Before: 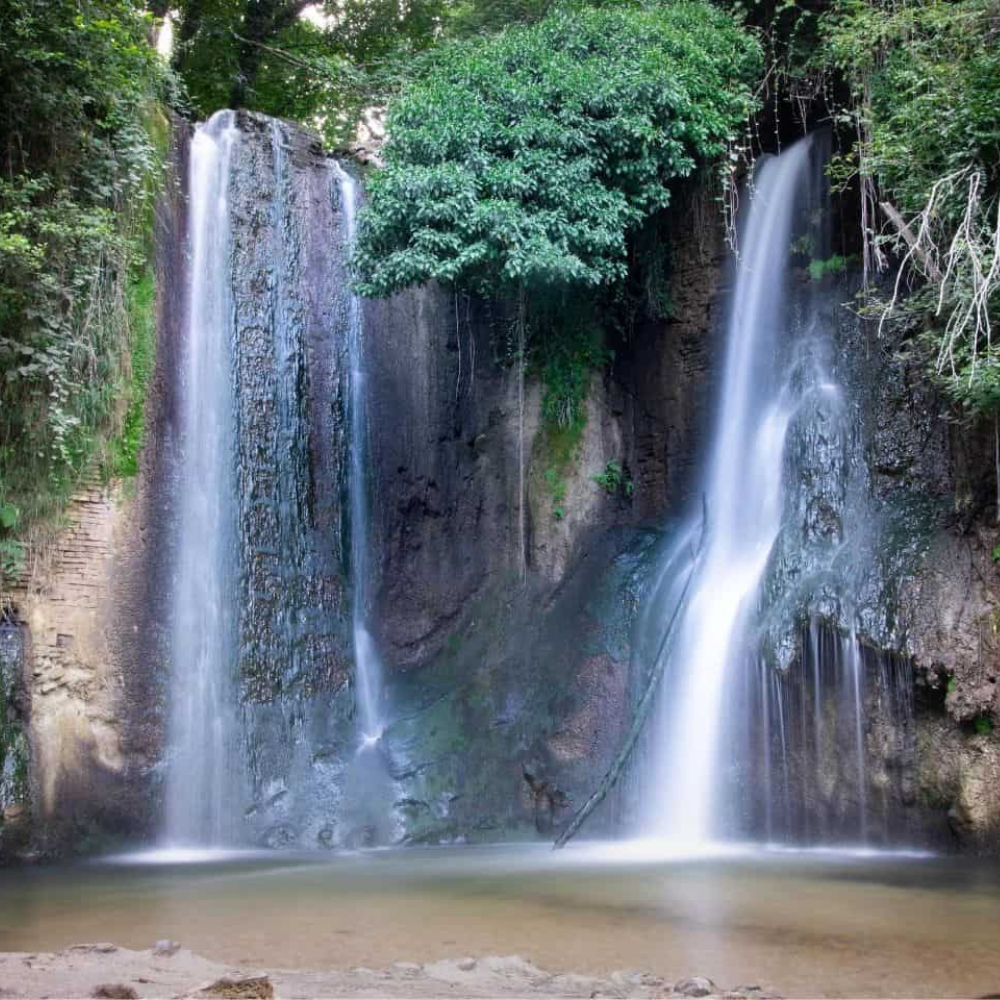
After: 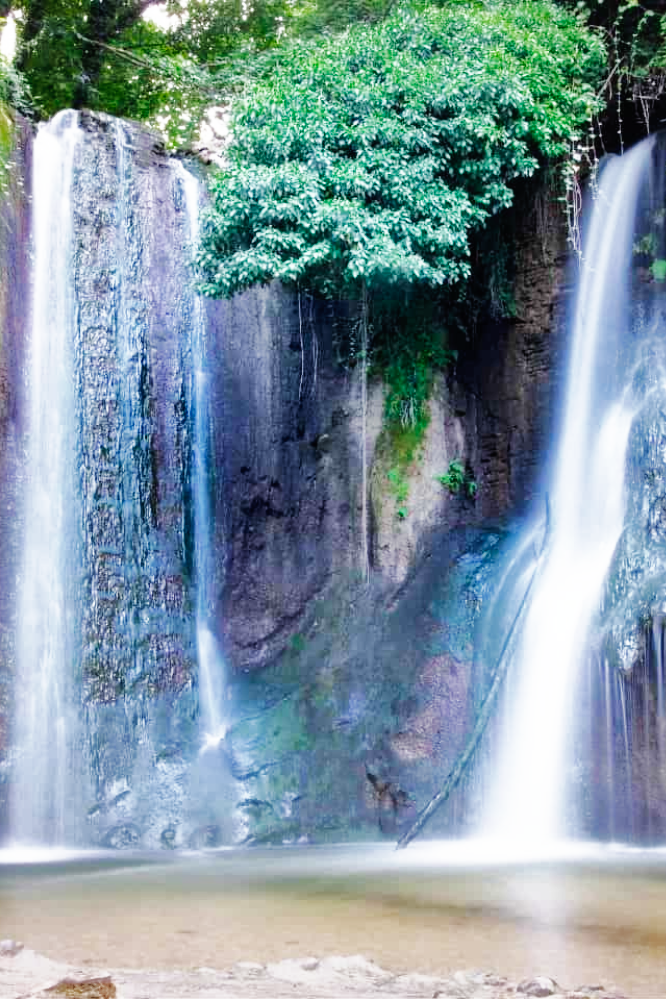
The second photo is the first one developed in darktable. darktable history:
base curve: curves: ch0 [(0, 0) (0.007, 0.004) (0.027, 0.03) (0.046, 0.07) (0.207, 0.54) (0.442, 0.872) (0.673, 0.972) (1, 1)], preserve colors none
crop and rotate: left 15.754%, right 17.579%
shadows and highlights: shadows 40, highlights -60
